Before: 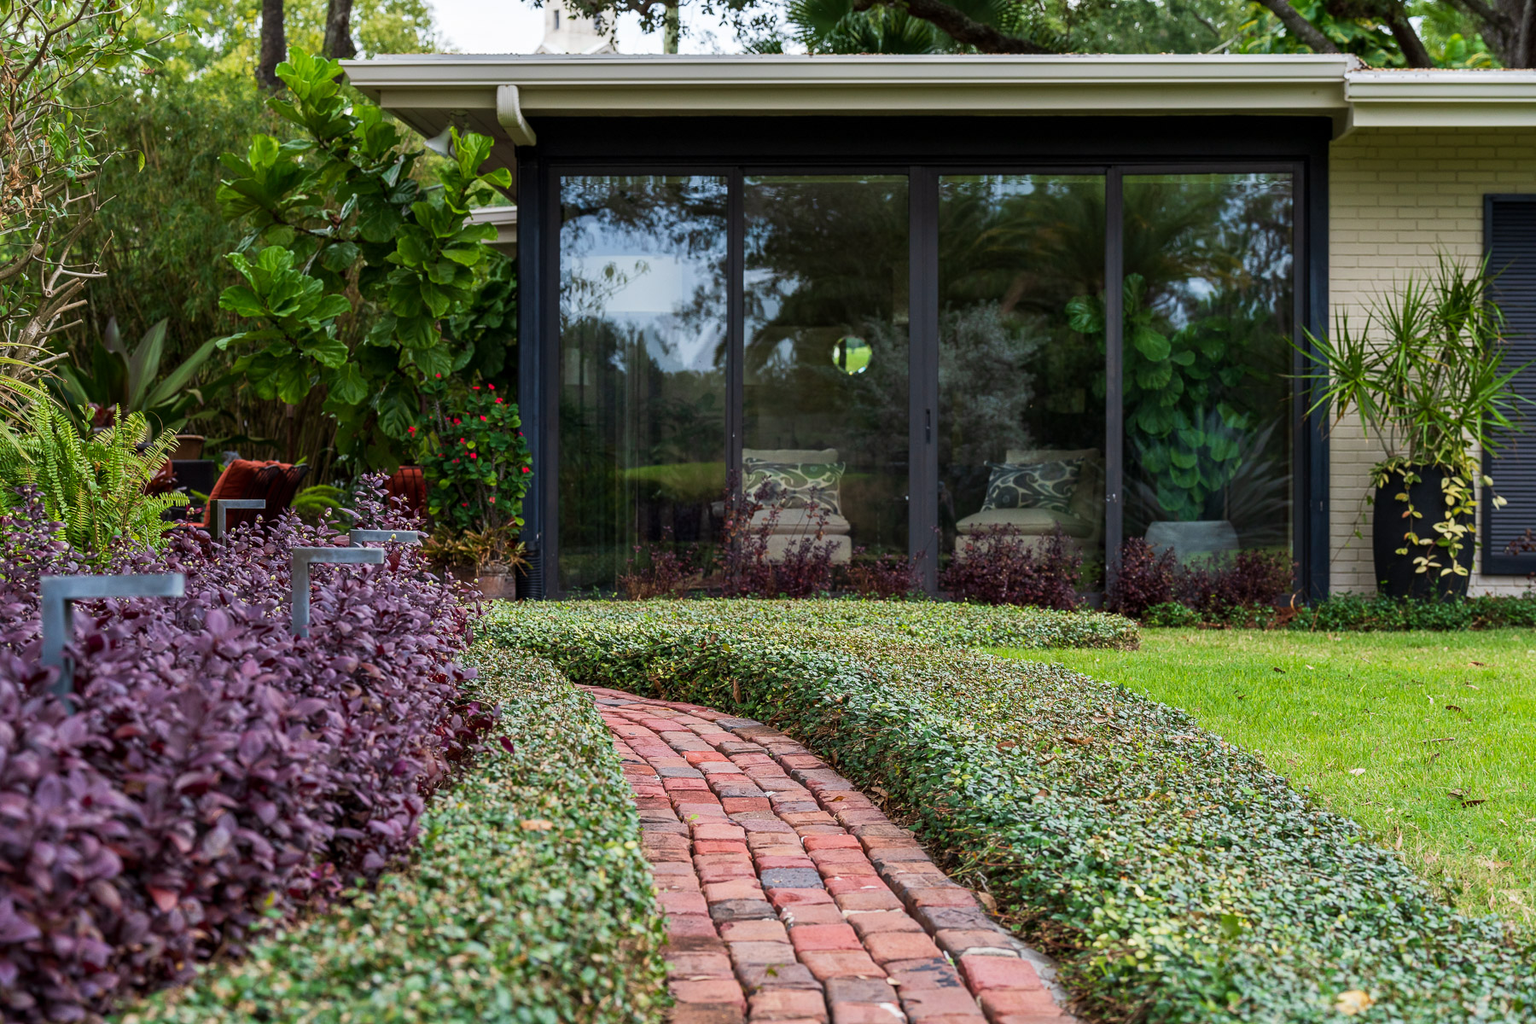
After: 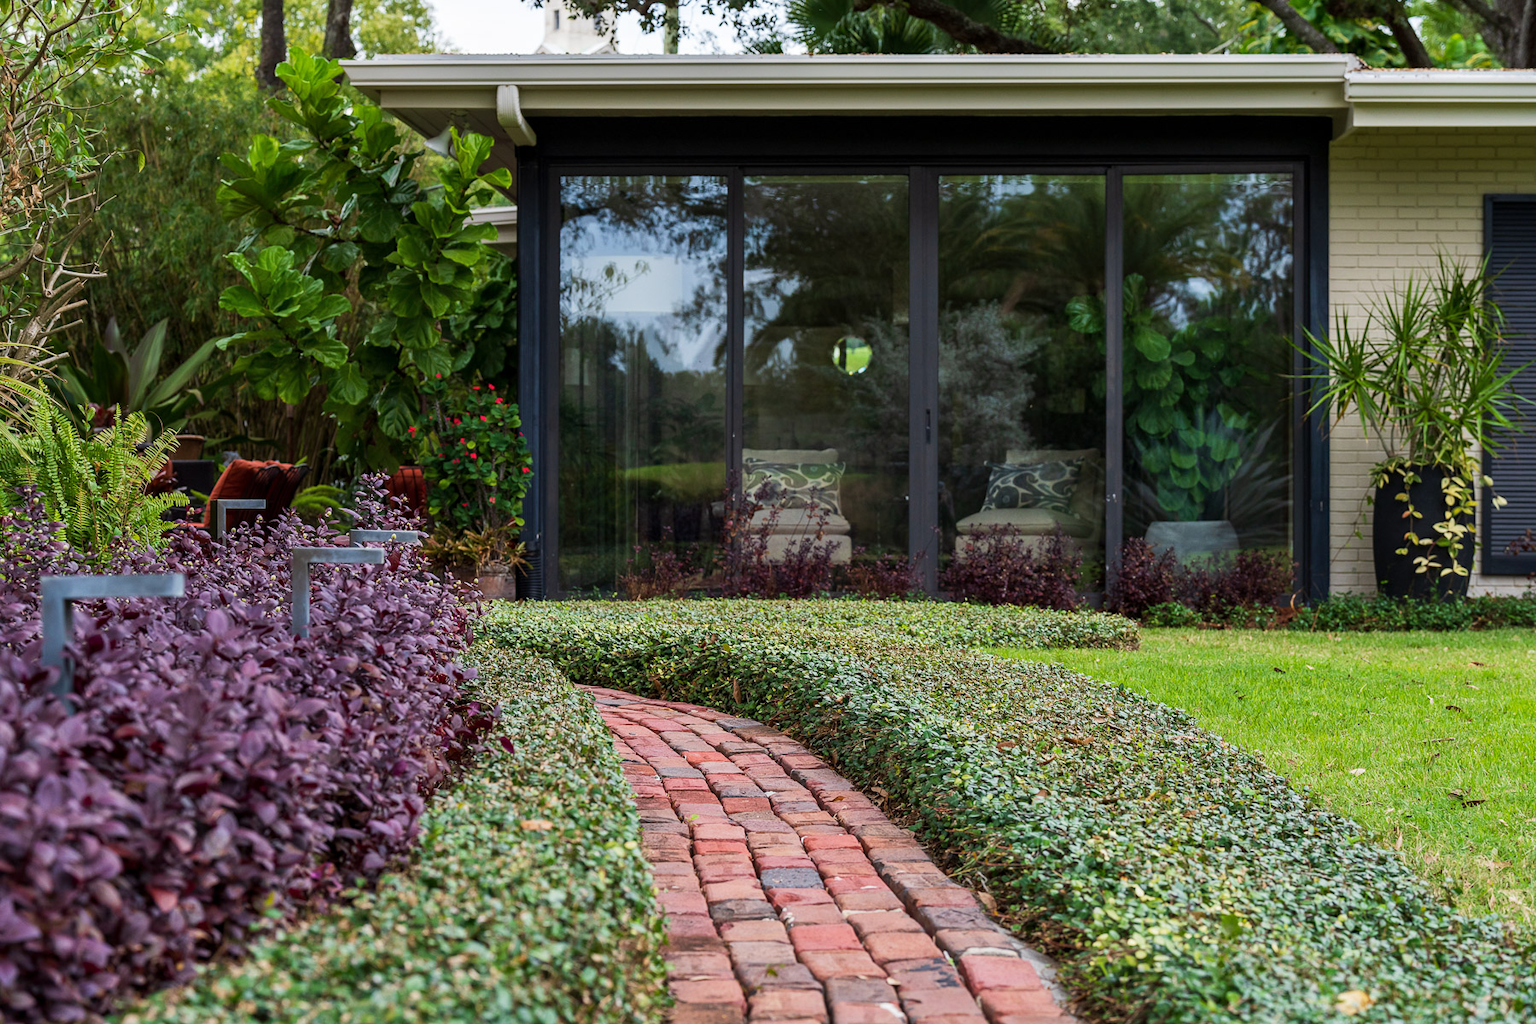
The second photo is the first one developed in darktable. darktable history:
shadows and highlights: shadows 20.82, highlights -37.06, soften with gaussian
